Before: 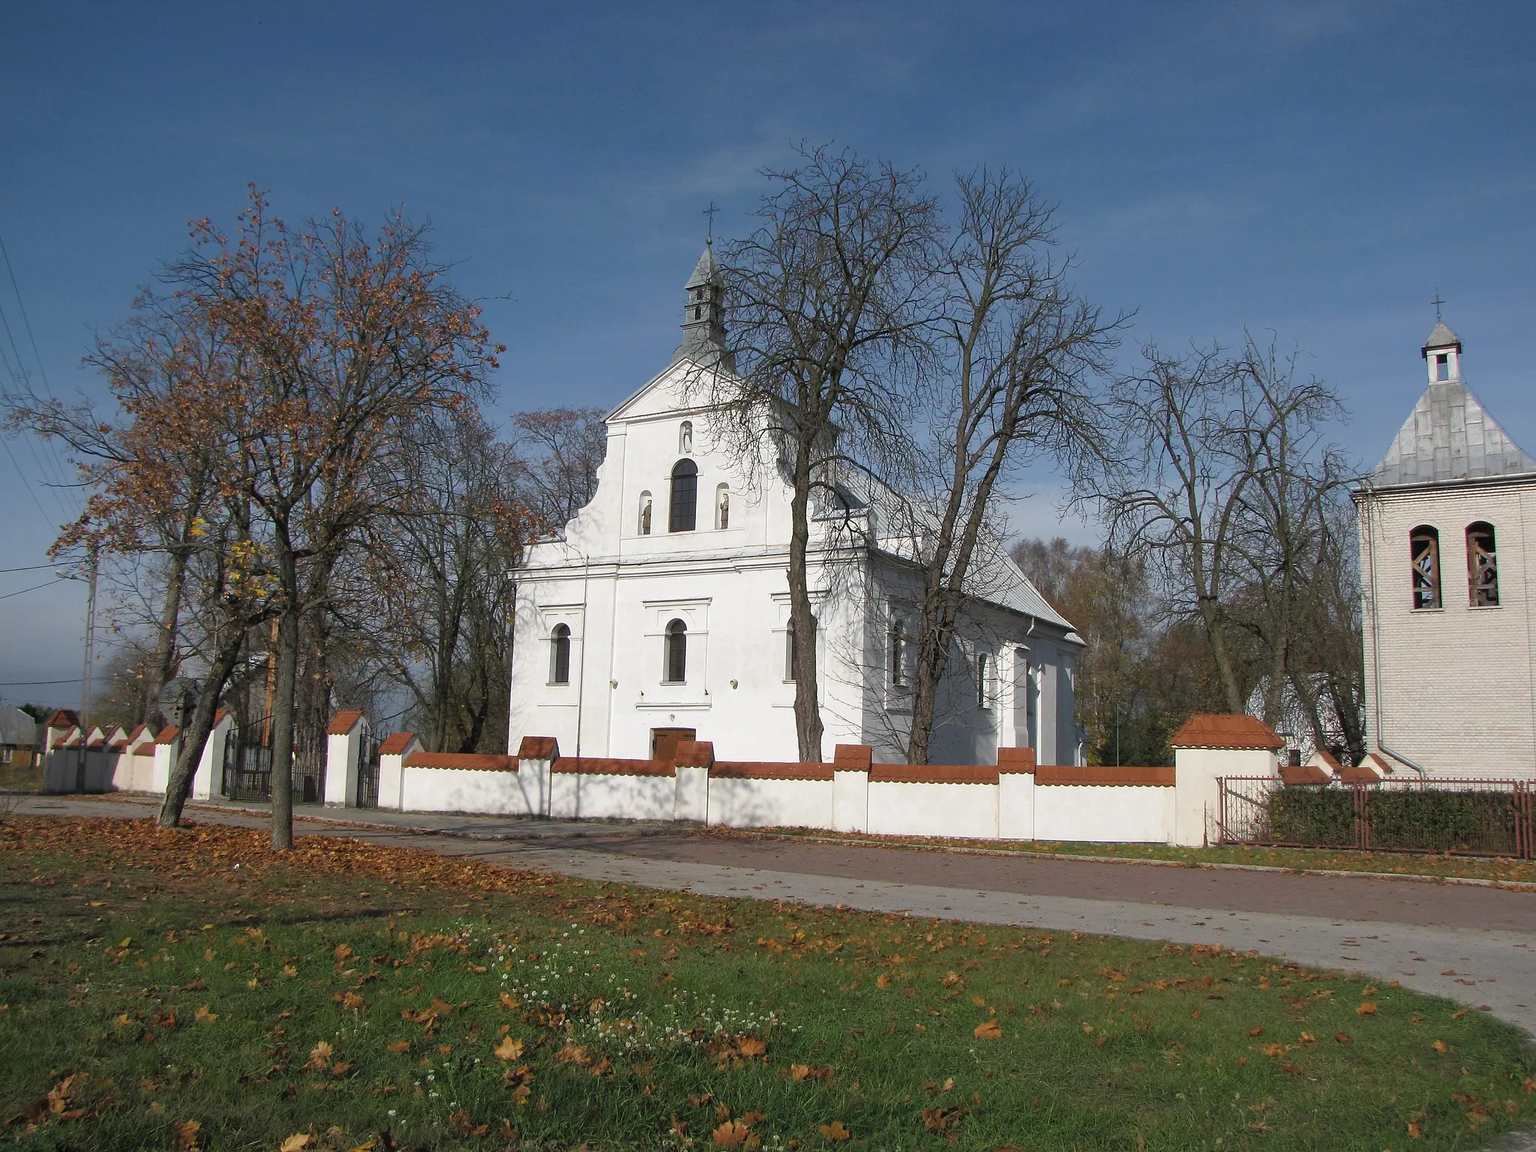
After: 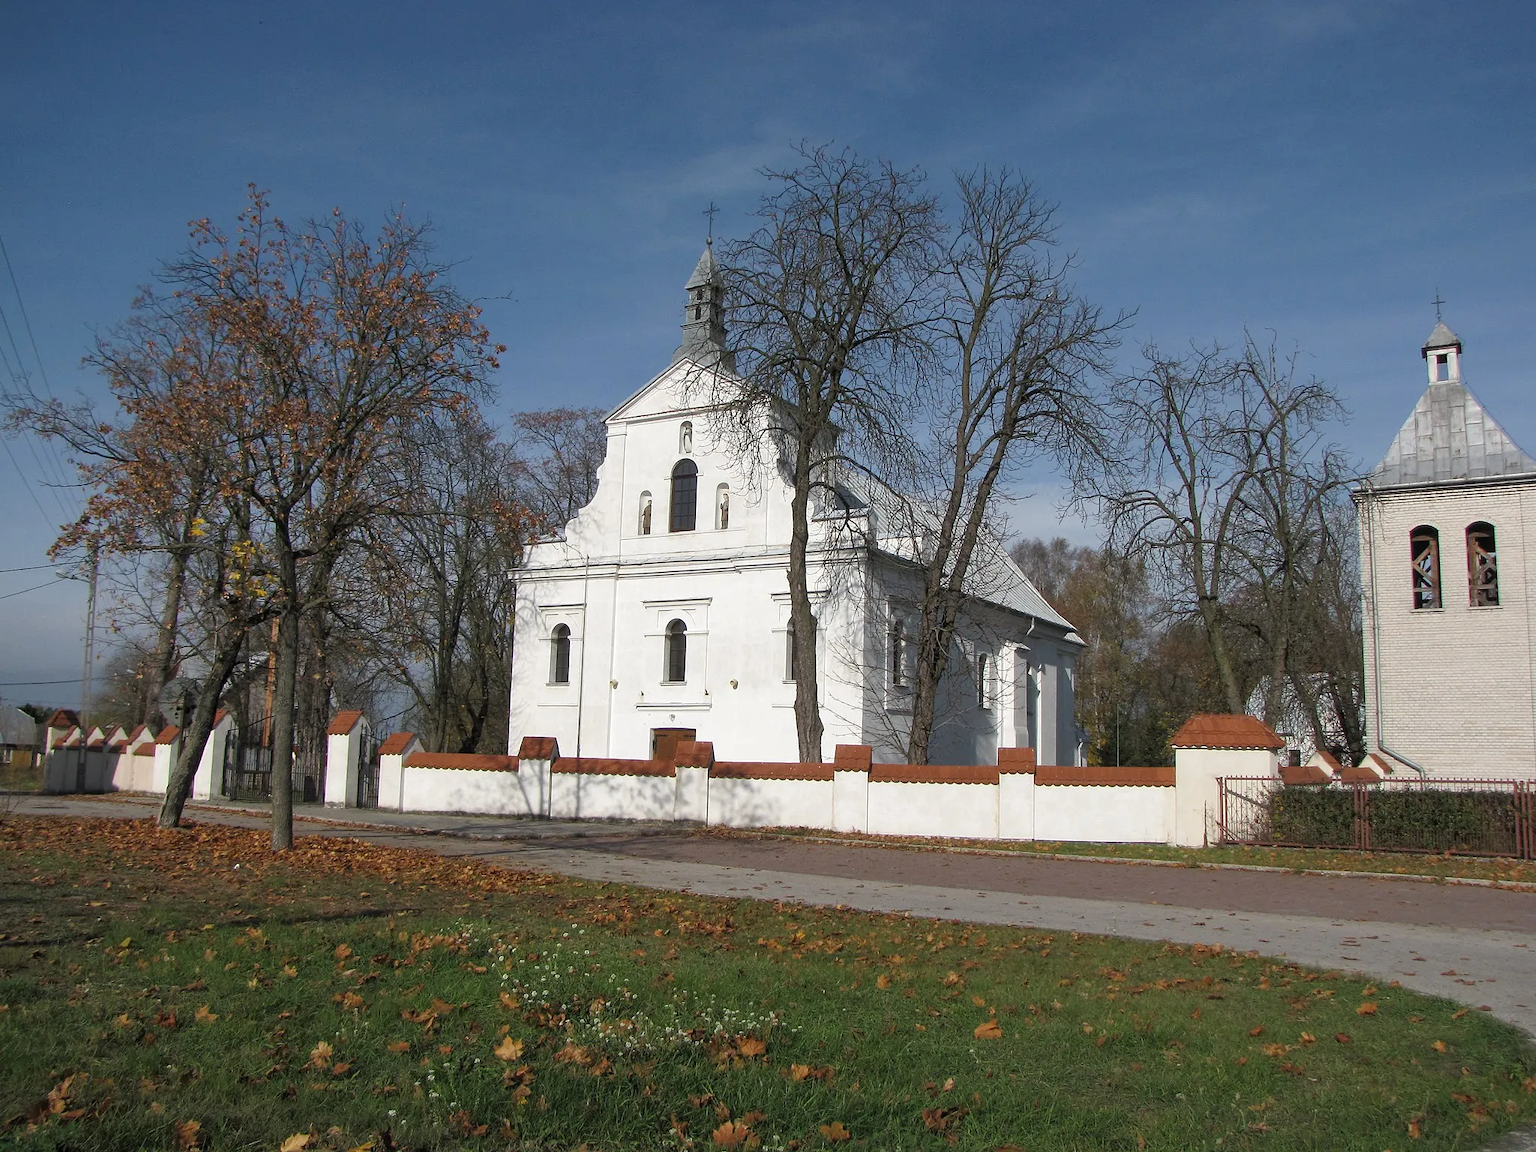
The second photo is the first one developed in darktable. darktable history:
local contrast: highlights 104%, shadows 100%, detail 119%, midtone range 0.2
